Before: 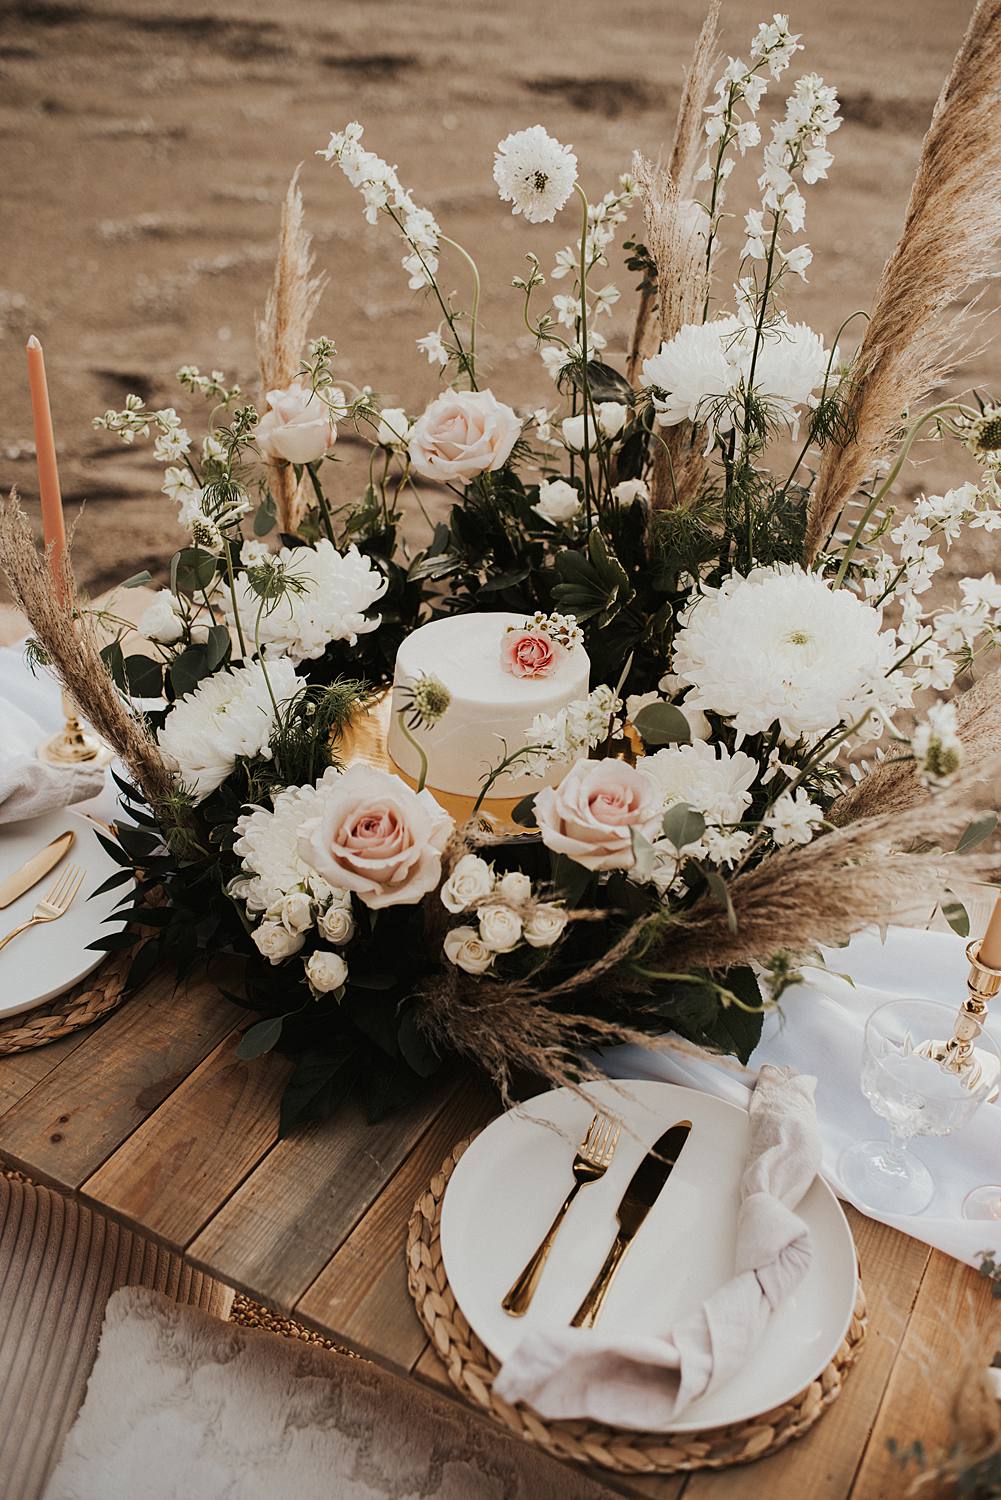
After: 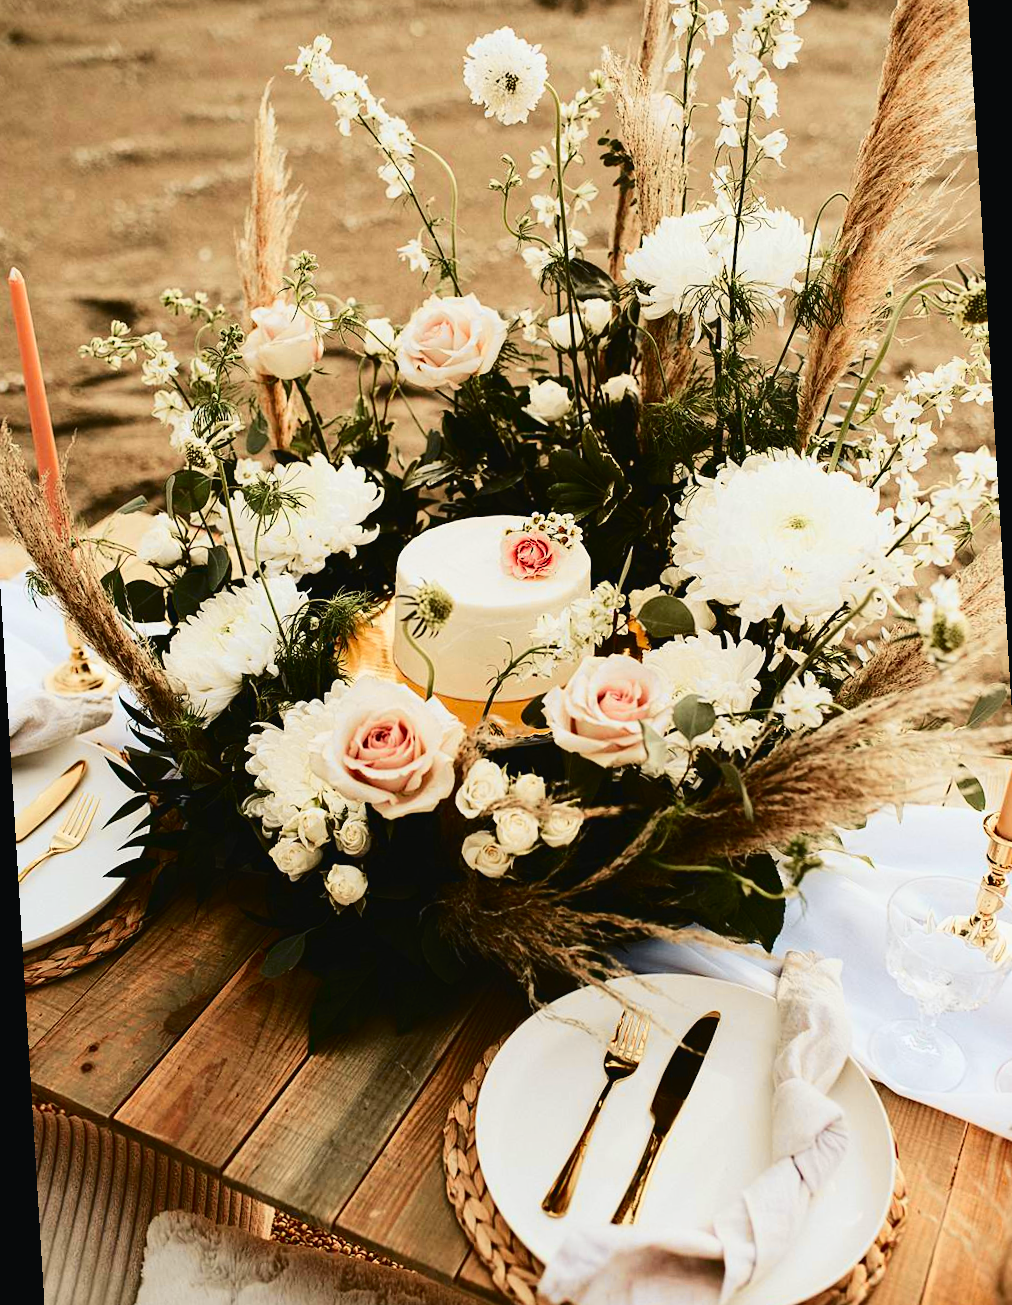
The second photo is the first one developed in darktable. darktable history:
rotate and perspective: rotation -3.52°, crop left 0.036, crop right 0.964, crop top 0.081, crop bottom 0.919
exposure: exposure 0.197 EV, compensate highlight preservation false
tone curve: curves: ch0 [(0, 0.023) (0.132, 0.075) (0.251, 0.186) (0.441, 0.476) (0.662, 0.757) (0.849, 0.927) (1, 0.99)]; ch1 [(0, 0) (0.447, 0.411) (0.483, 0.469) (0.498, 0.496) (0.518, 0.514) (0.561, 0.59) (0.606, 0.659) (0.657, 0.725) (0.869, 0.916) (1, 1)]; ch2 [(0, 0) (0.307, 0.315) (0.425, 0.438) (0.483, 0.477) (0.503, 0.503) (0.526, 0.553) (0.552, 0.601) (0.615, 0.669) (0.703, 0.797) (0.985, 0.966)], color space Lab, independent channels
